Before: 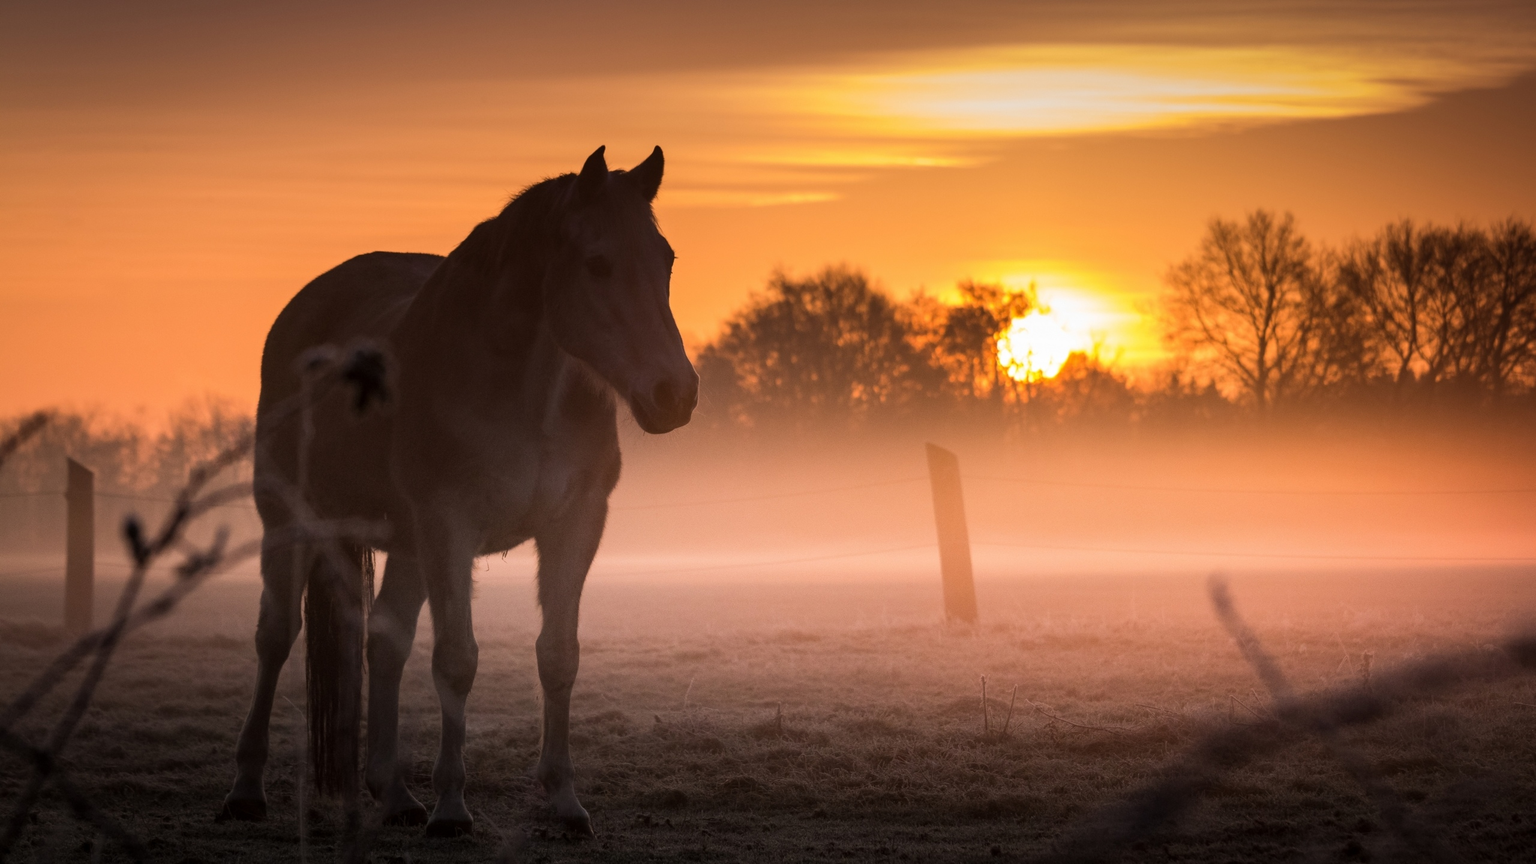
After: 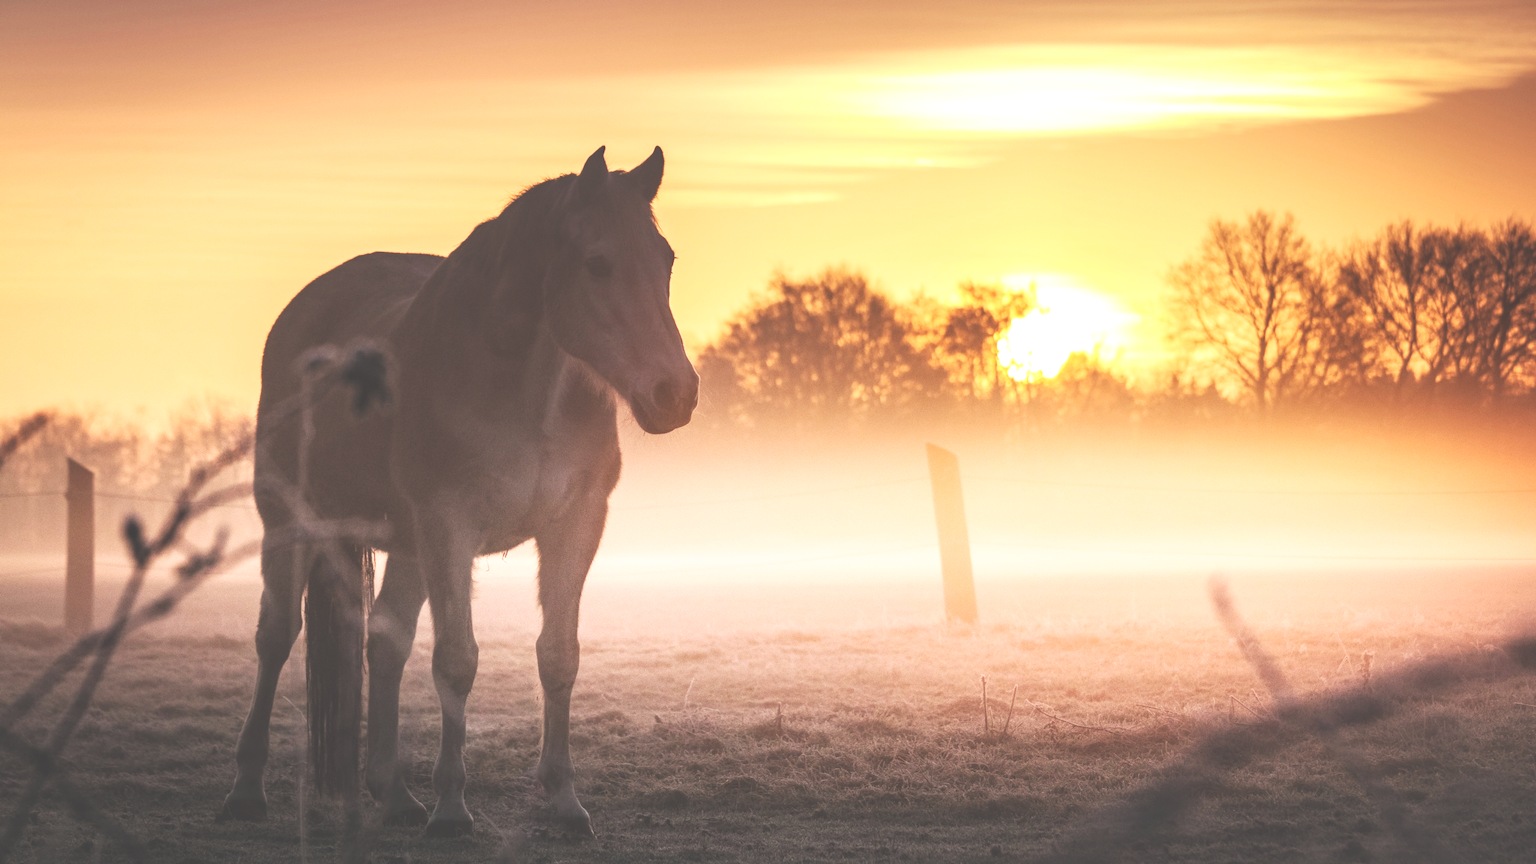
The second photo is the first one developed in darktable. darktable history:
tone equalizer: on, module defaults
base curve: curves: ch0 [(0, 0) (0.007, 0.004) (0.027, 0.03) (0.046, 0.07) (0.207, 0.54) (0.442, 0.872) (0.673, 0.972) (1, 1)], preserve colors none
local contrast: on, module defaults
exposure: black level correction -0.041, exposure 0.064 EV, compensate highlight preservation false
